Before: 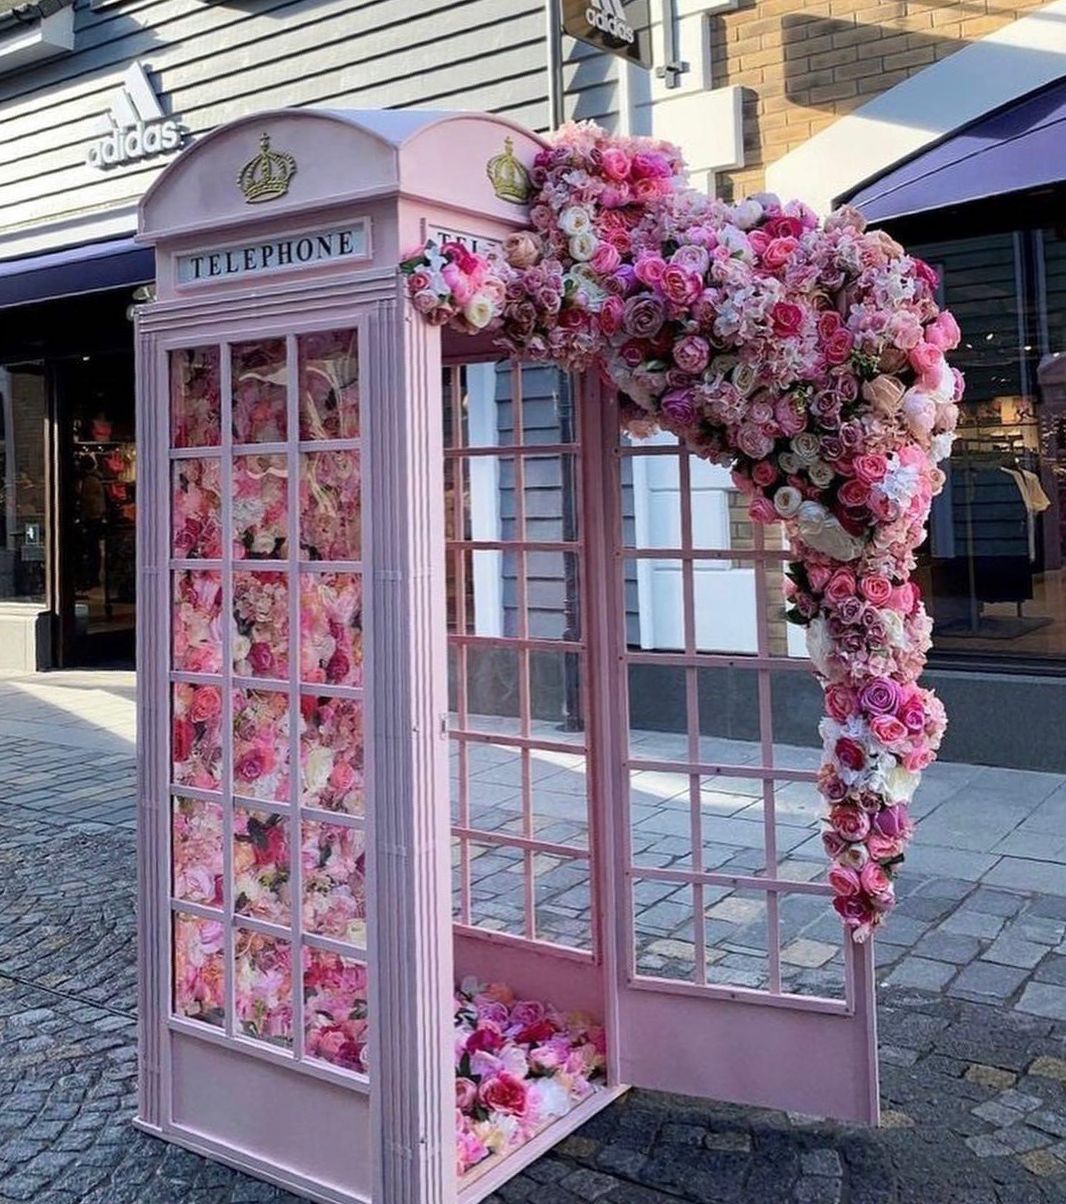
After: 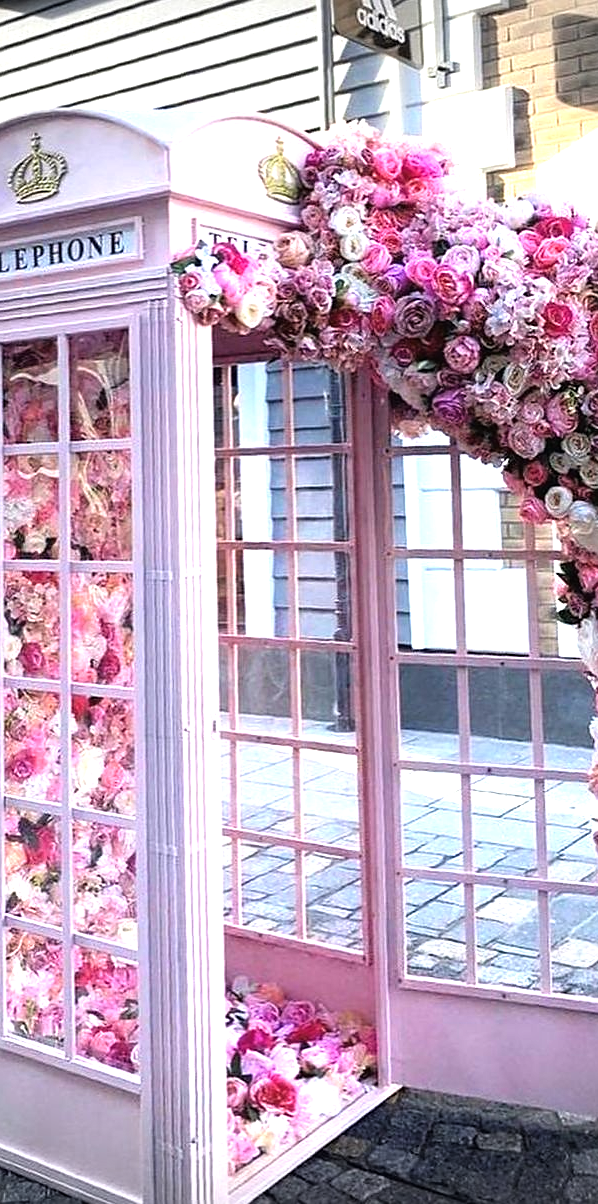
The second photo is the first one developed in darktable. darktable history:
crop: left 21.519%, right 22.309%
tone equalizer: -8 EV -0.73 EV, -7 EV -0.669 EV, -6 EV -0.563 EV, -5 EV -0.375 EV, -3 EV 0.374 EV, -2 EV 0.6 EV, -1 EV 0.677 EV, +0 EV 0.752 EV
sharpen: radius 1.446, amount 0.414, threshold 1.257
vignetting: fall-off start 88.55%, fall-off radius 43.12%, width/height ratio 1.154, dithering 16-bit output
exposure: black level correction -0.002, exposure 0.531 EV, compensate highlight preservation false
